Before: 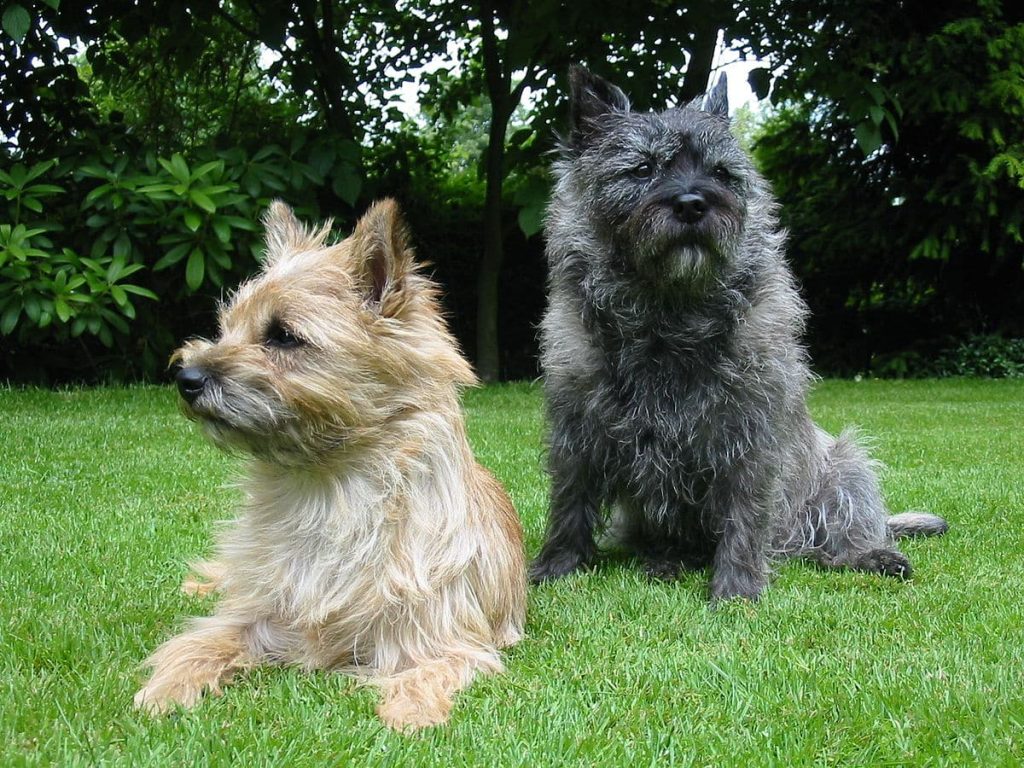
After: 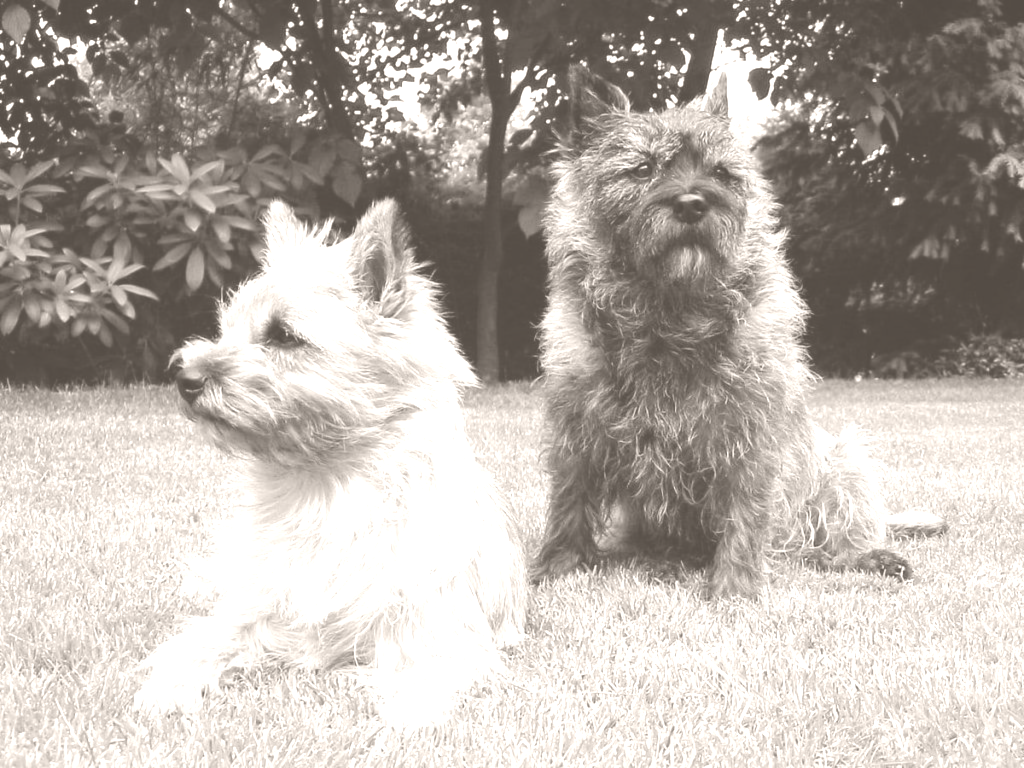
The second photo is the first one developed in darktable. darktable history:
rgb levels: preserve colors max RGB
lowpass: radius 0.5, unbound 0
colorize: hue 34.49°, saturation 35.33%, source mix 100%, lightness 55%, version 1
